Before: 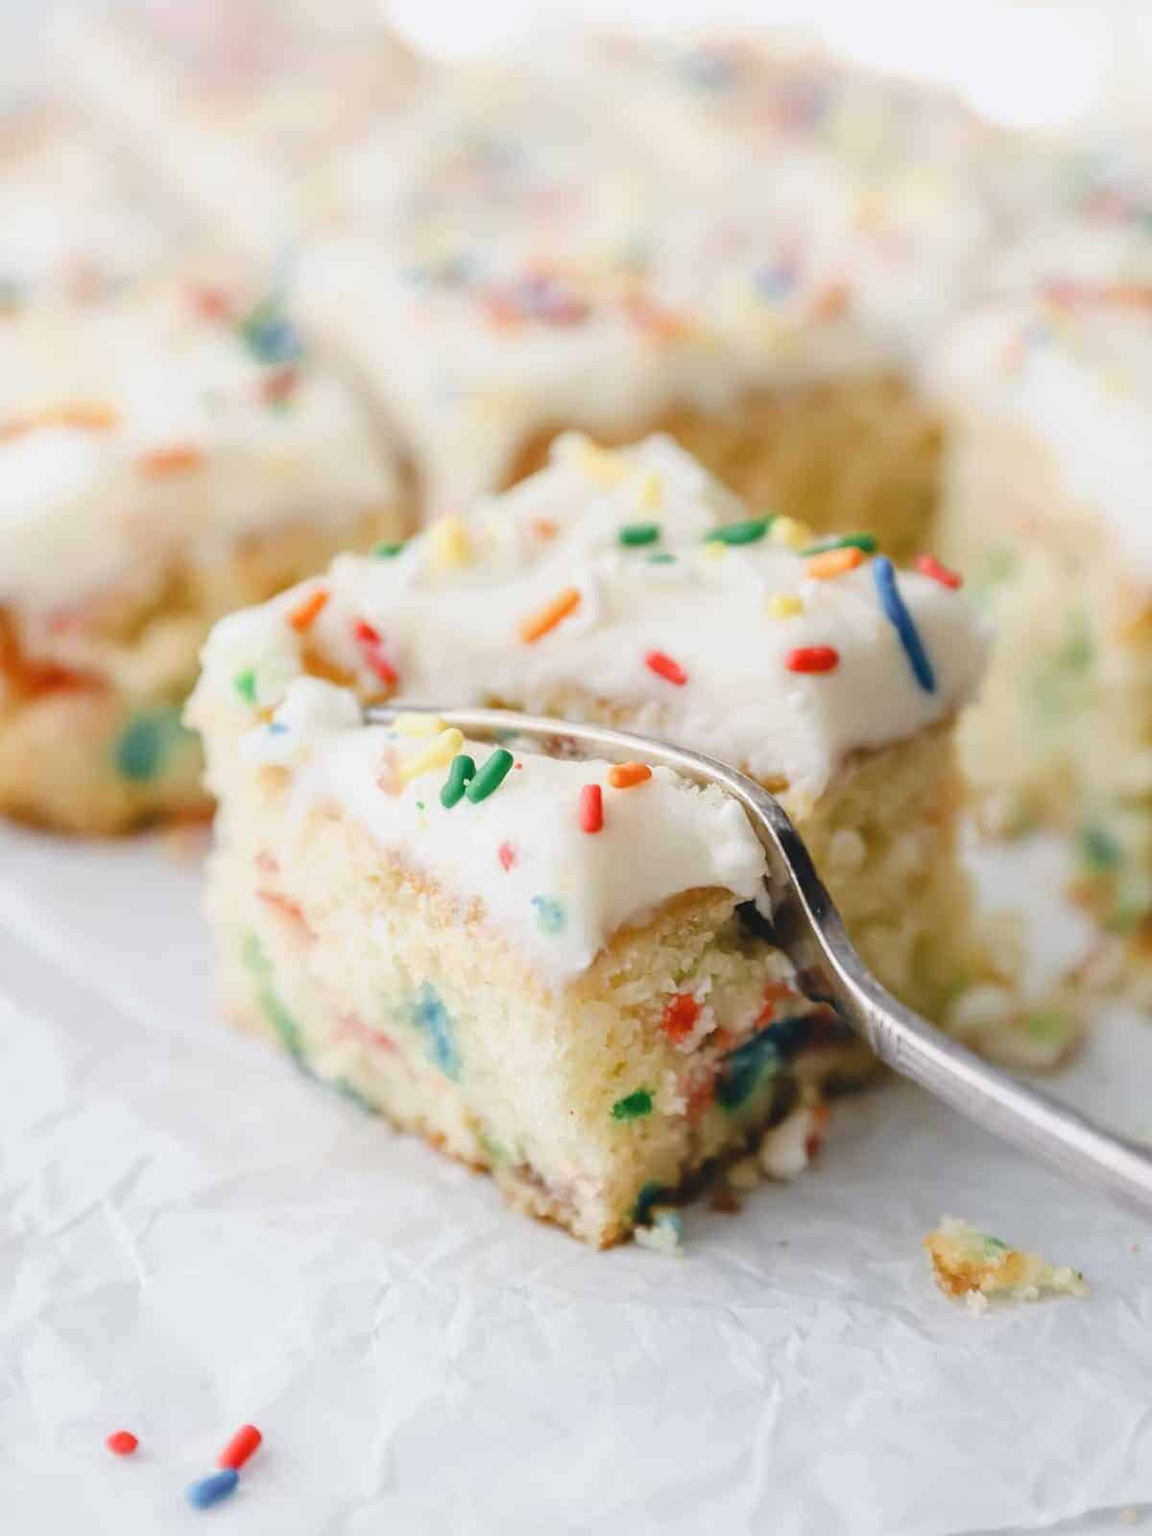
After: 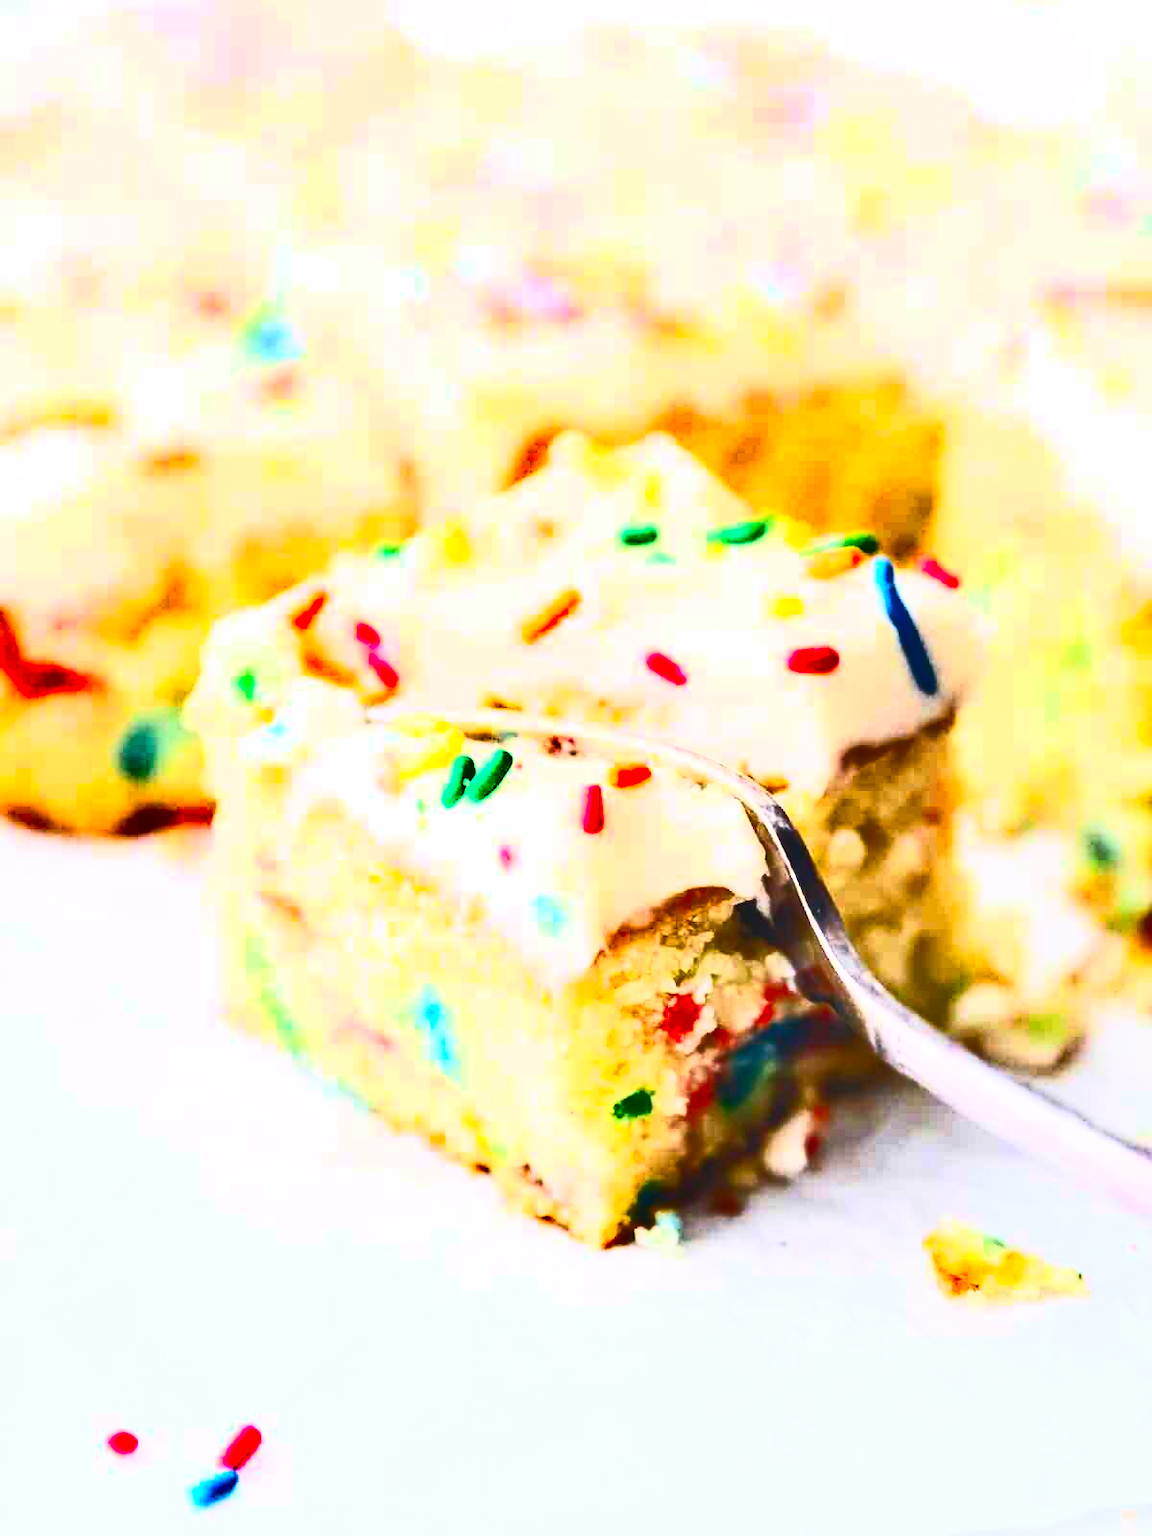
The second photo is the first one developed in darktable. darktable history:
contrast brightness saturation: contrast 1, brightness 1, saturation 1
color balance: gamma [0.9, 0.988, 0.975, 1.025], gain [1.05, 1, 1, 1]
shadows and highlights: soften with gaussian
